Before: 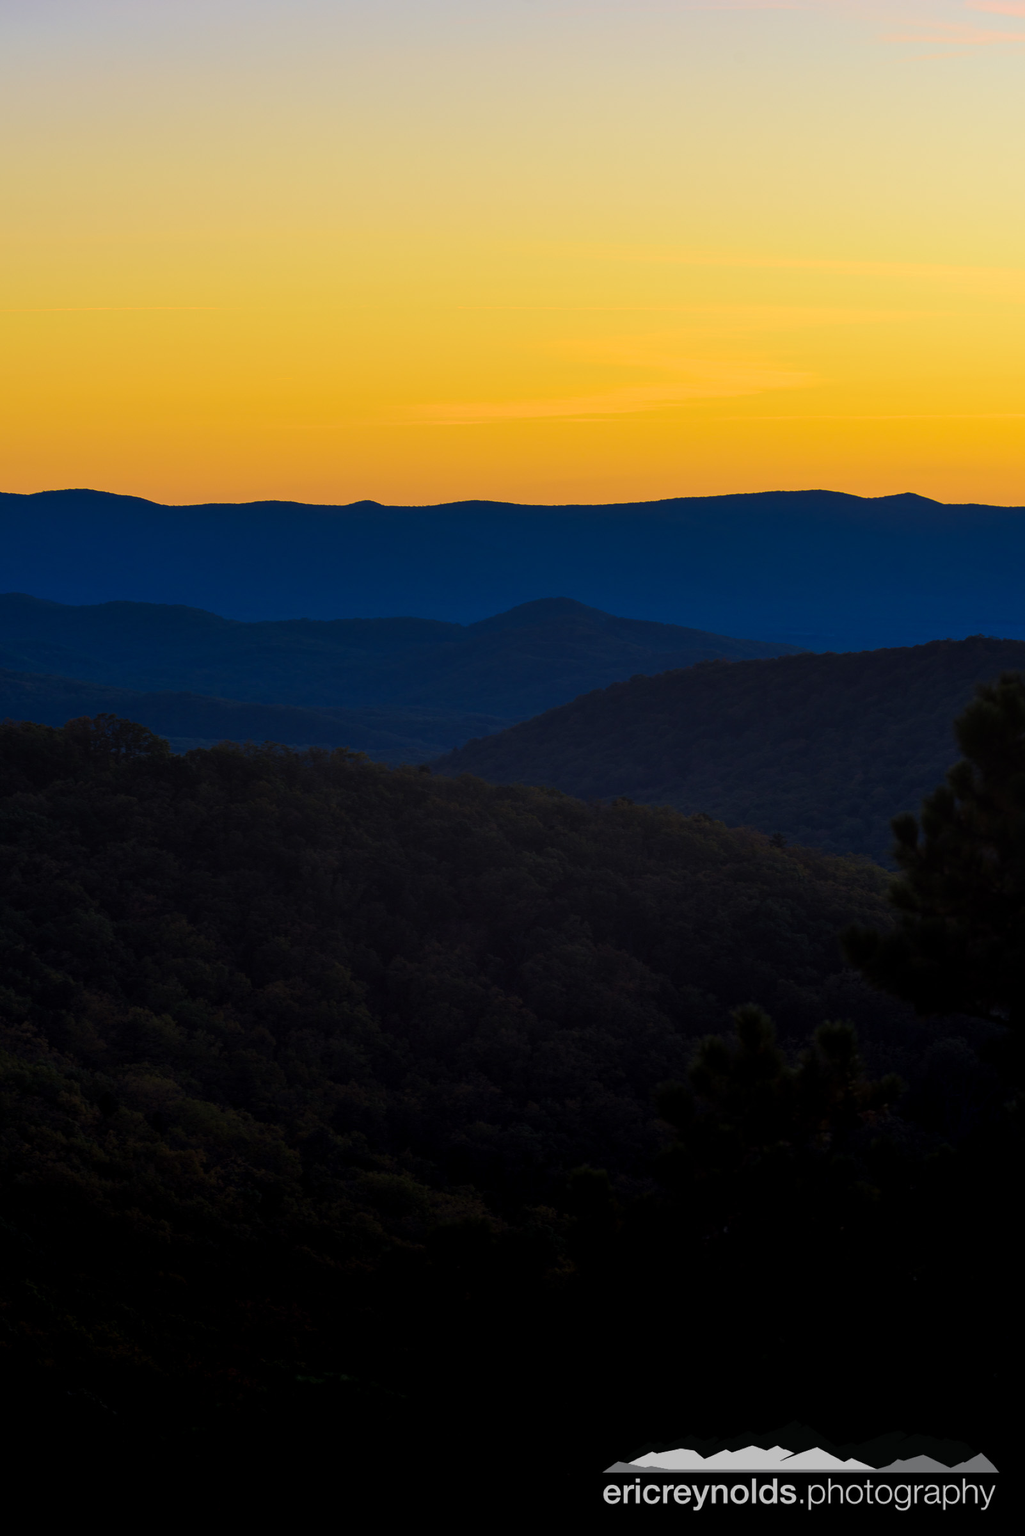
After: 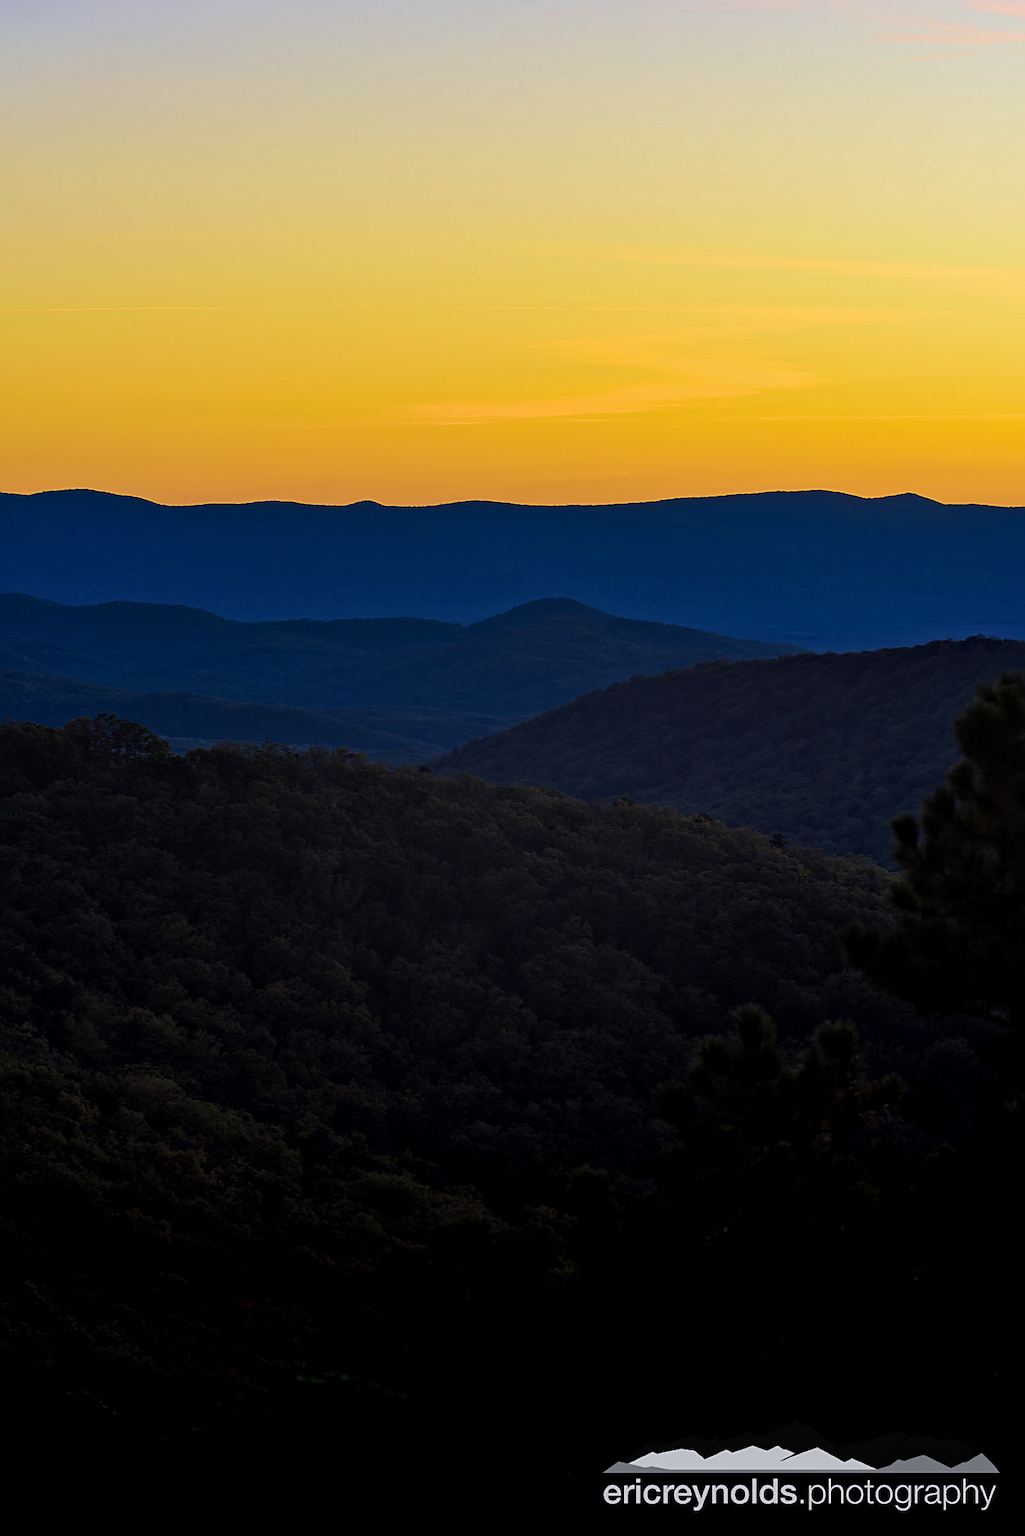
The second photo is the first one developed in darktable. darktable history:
local contrast: mode bilateral grid, contrast 20, coarseness 20, detail 150%, midtone range 0.2
sharpen: radius 1.967
white balance: red 0.983, blue 1.036
